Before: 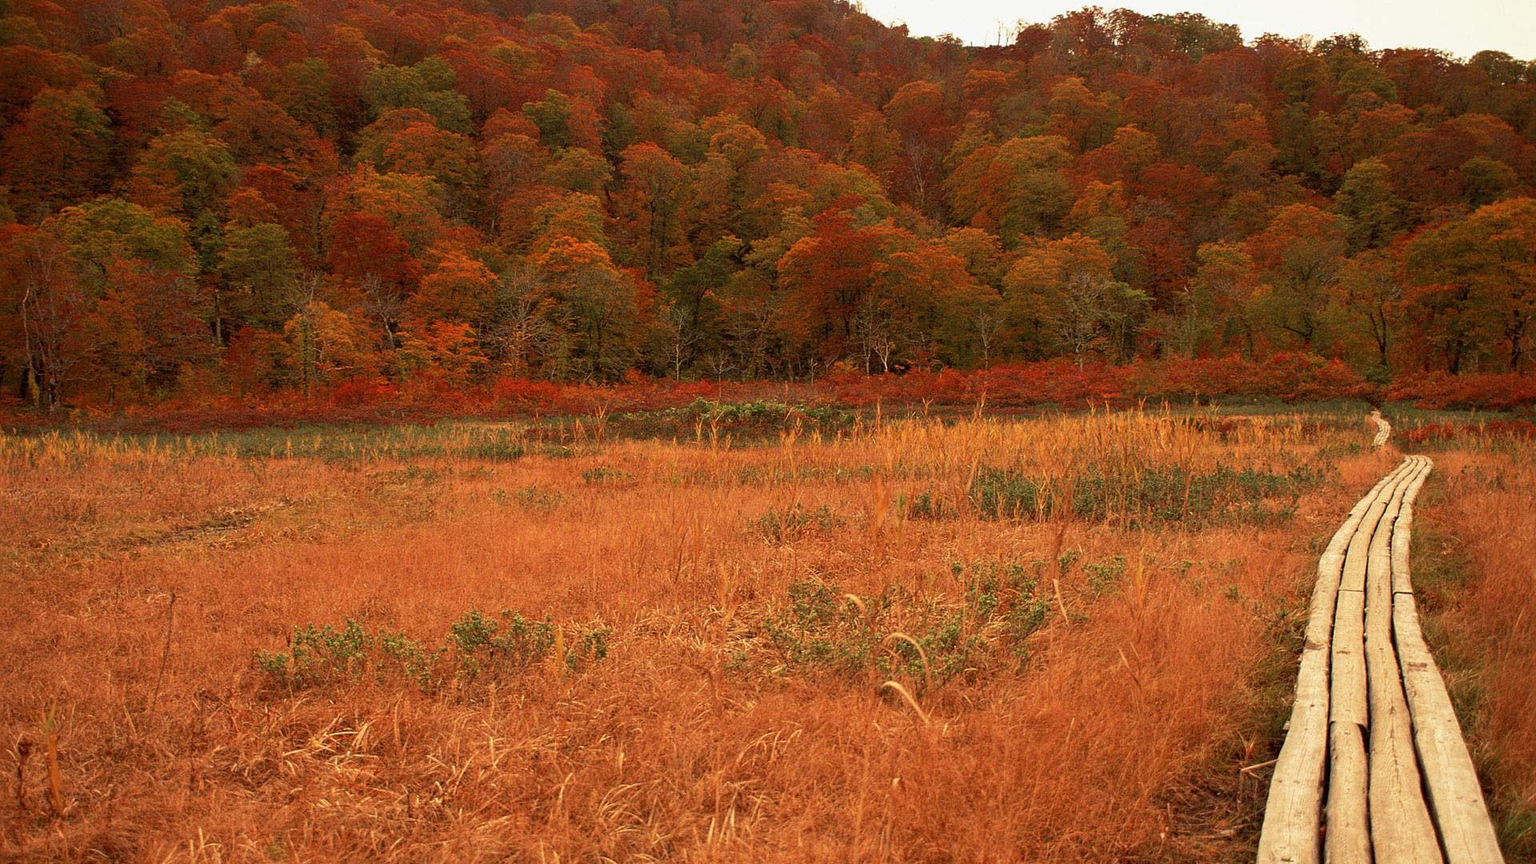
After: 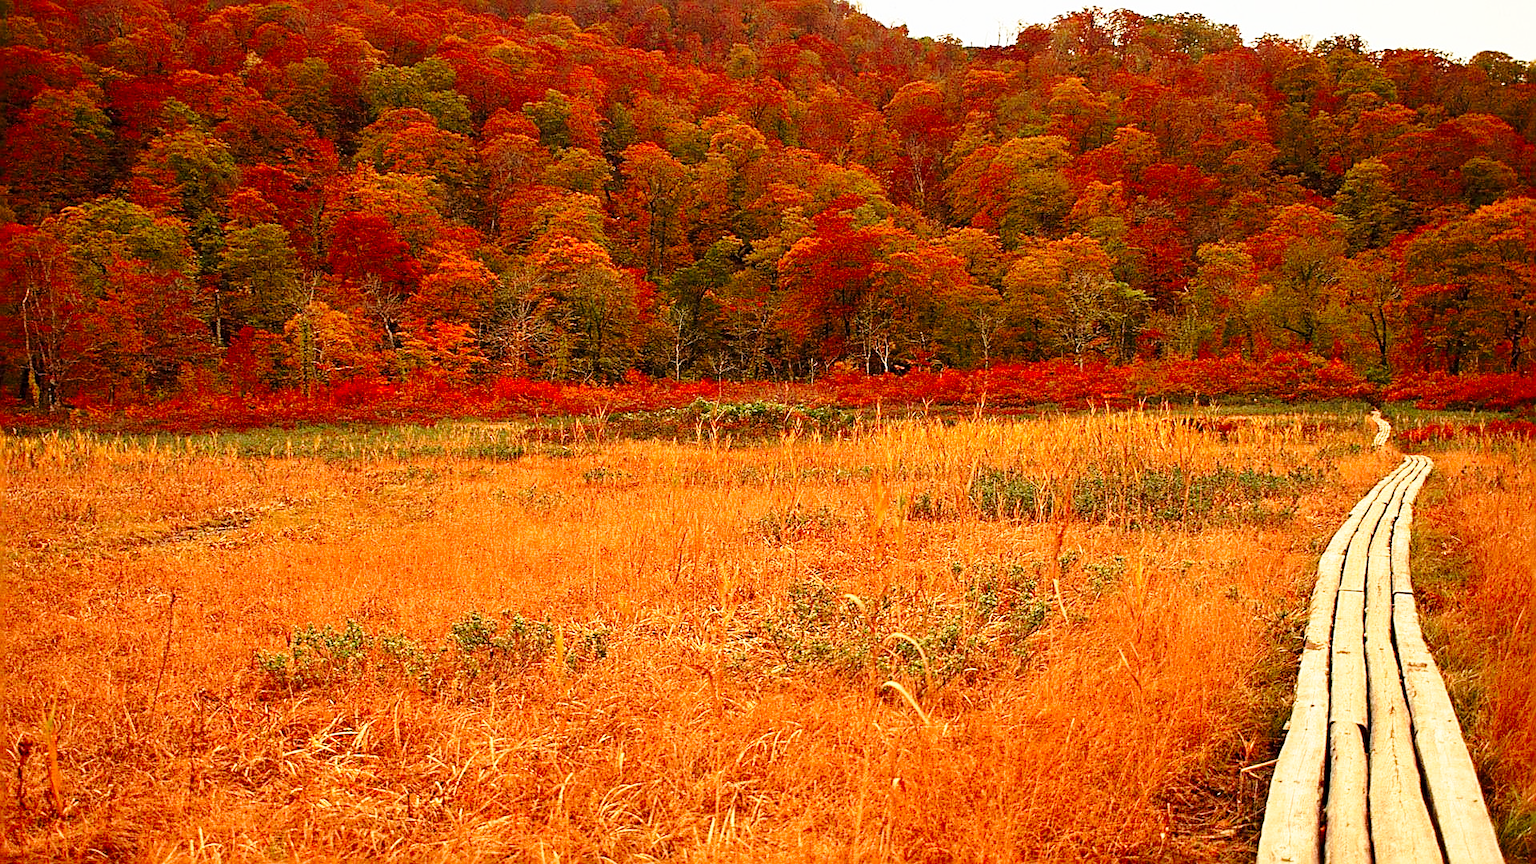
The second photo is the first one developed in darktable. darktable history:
base curve: curves: ch0 [(0, 0) (0.028, 0.03) (0.121, 0.232) (0.46, 0.748) (0.859, 0.968) (1, 1)], preserve colors none
color zones: curves: ch0 [(0, 0.613) (0.01, 0.613) (0.245, 0.448) (0.498, 0.529) (0.642, 0.665) (0.879, 0.777) (0.99, 0.613)]; ch1 [(0, 0) (0.143, 0) (0.286, 0) (0.429, 0) (0.571, 0) (0.714, 0) (0.857, 0)], mix -121.96%
sharpen: radius 2.531, amount 0.628
